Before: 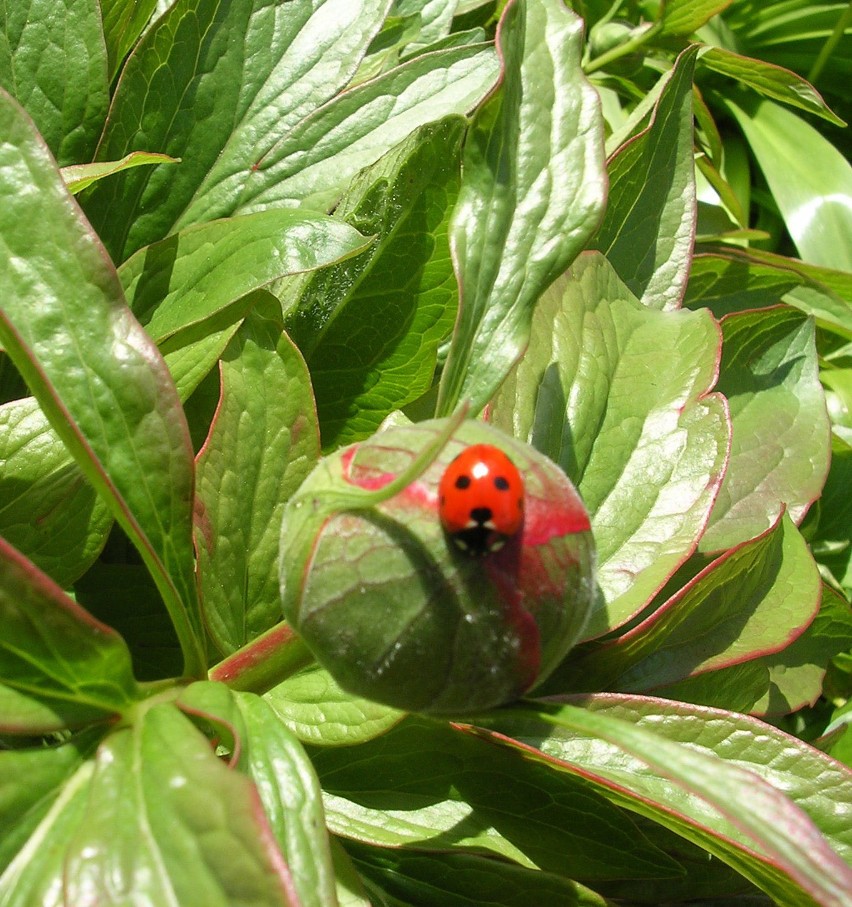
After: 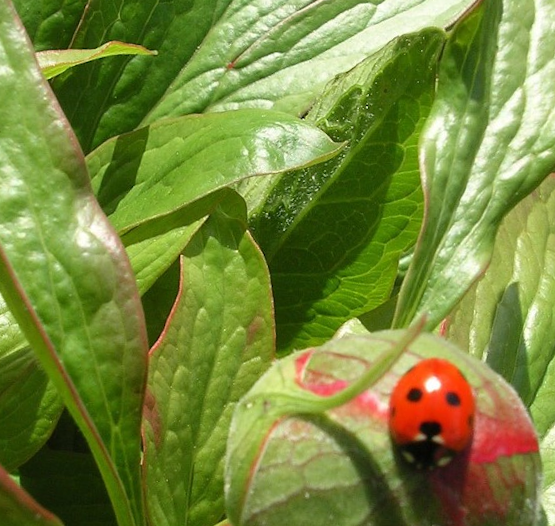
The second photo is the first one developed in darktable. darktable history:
crop and rotate: angle -4.22°, left 2.146%, top 6.986%, right 27.712%, bottom 30.605%
